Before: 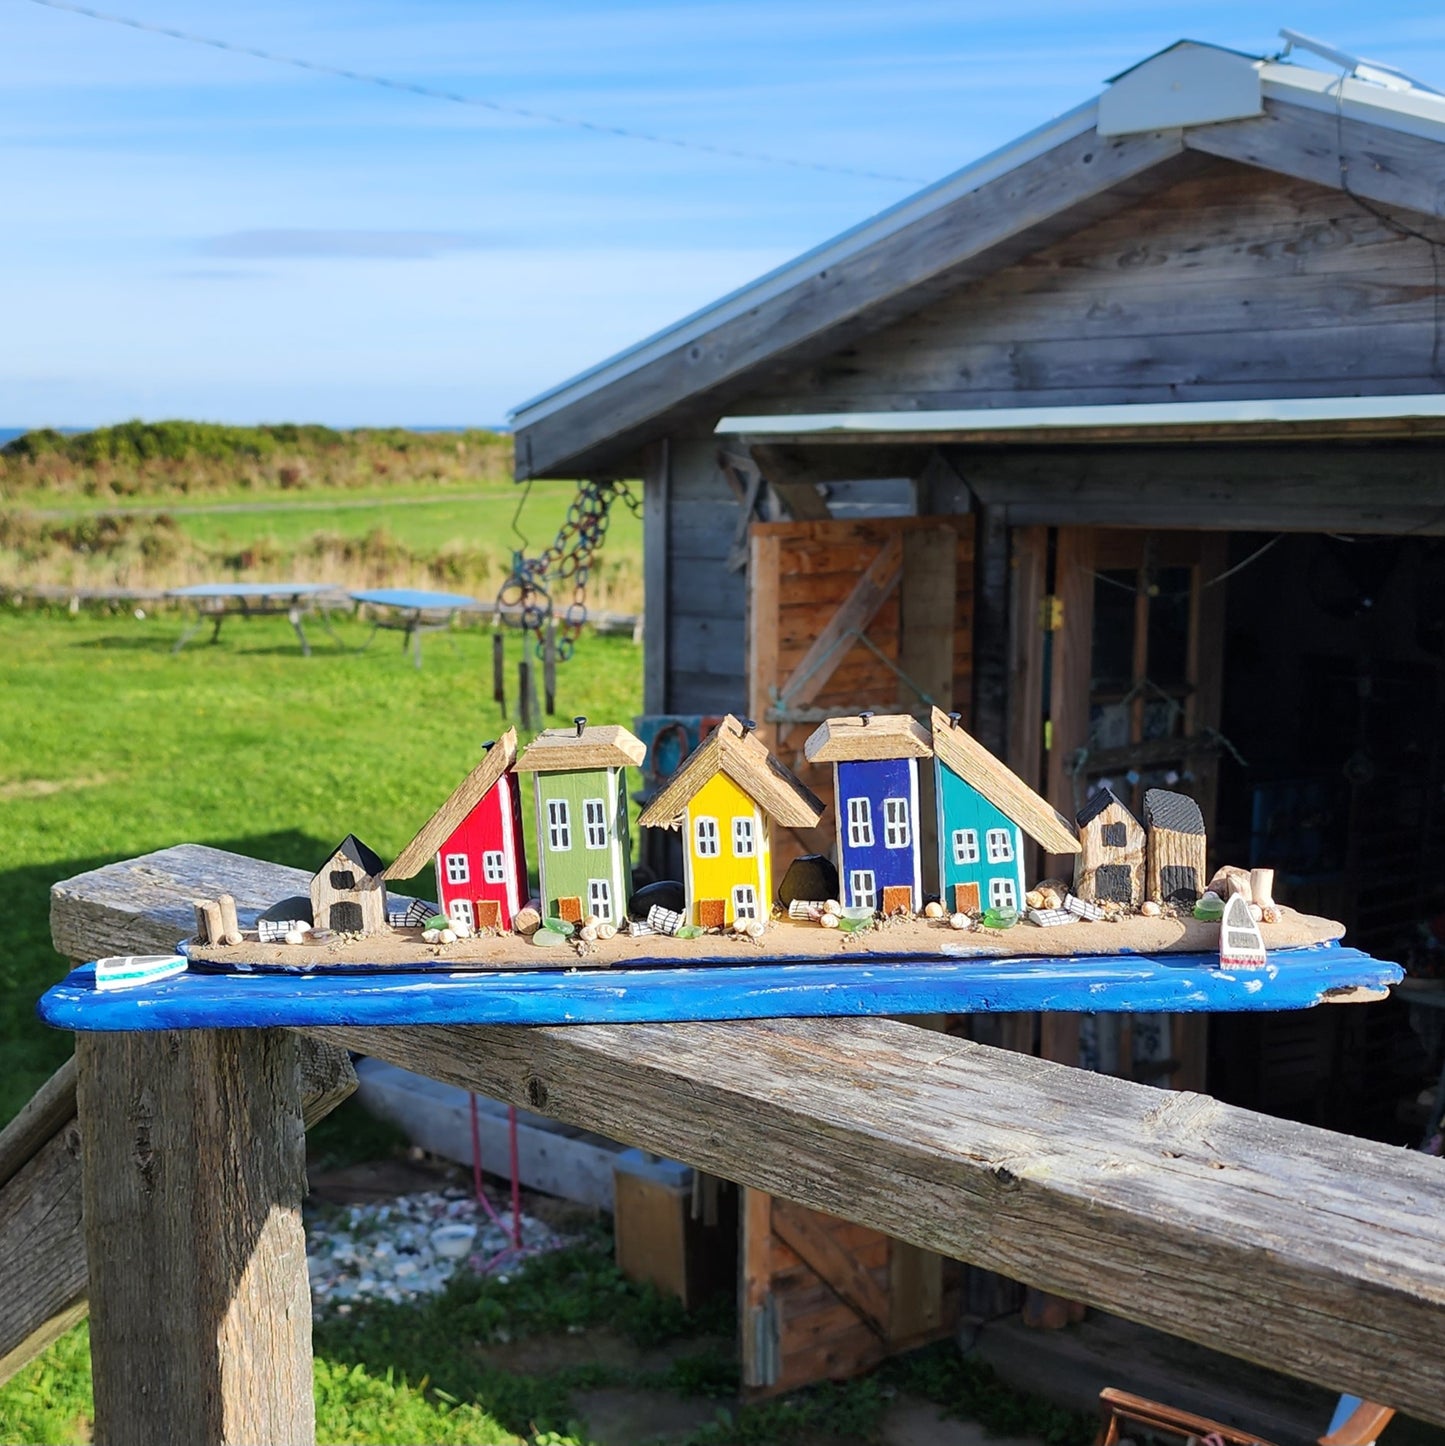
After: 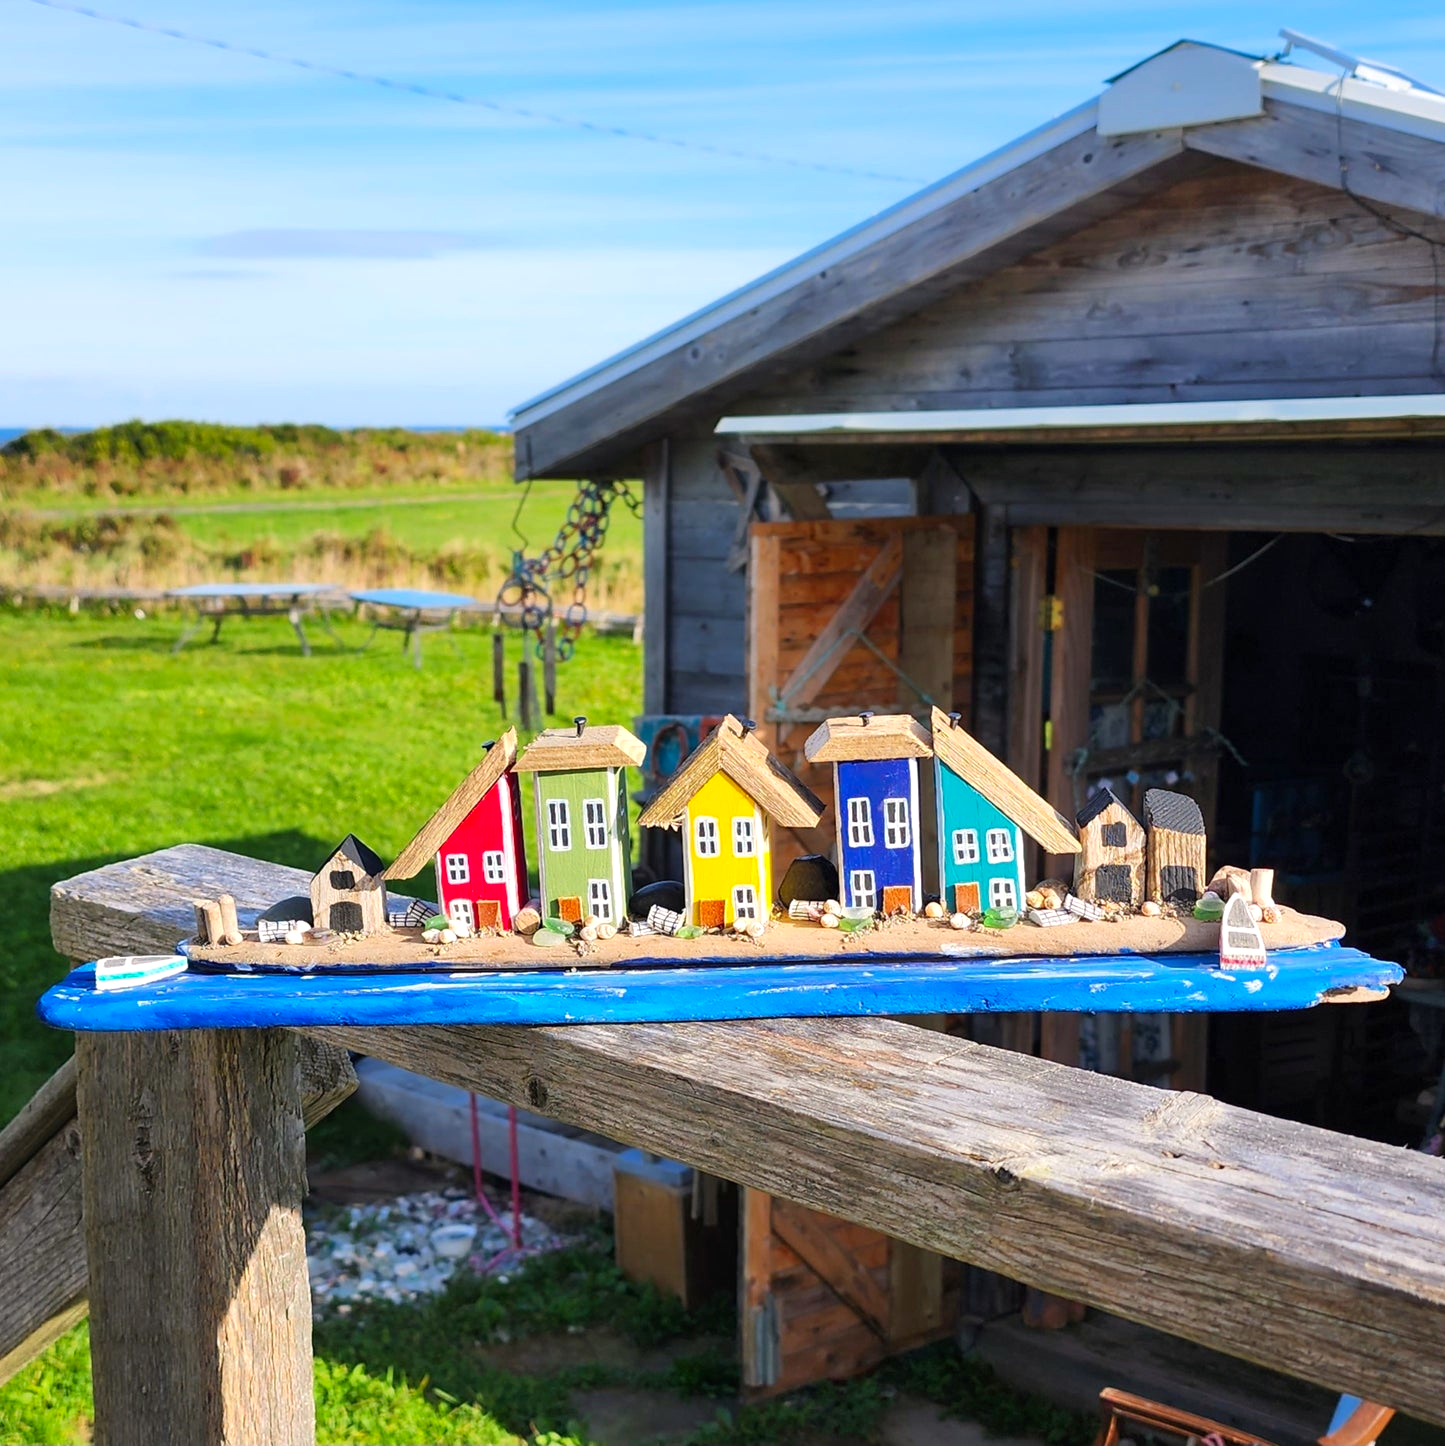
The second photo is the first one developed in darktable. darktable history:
color correction: highlights a* 3.22, highlights b* 1.93, saturation 1.19
exposure: exposure 0.2 EV, compensate highlight preservation false
